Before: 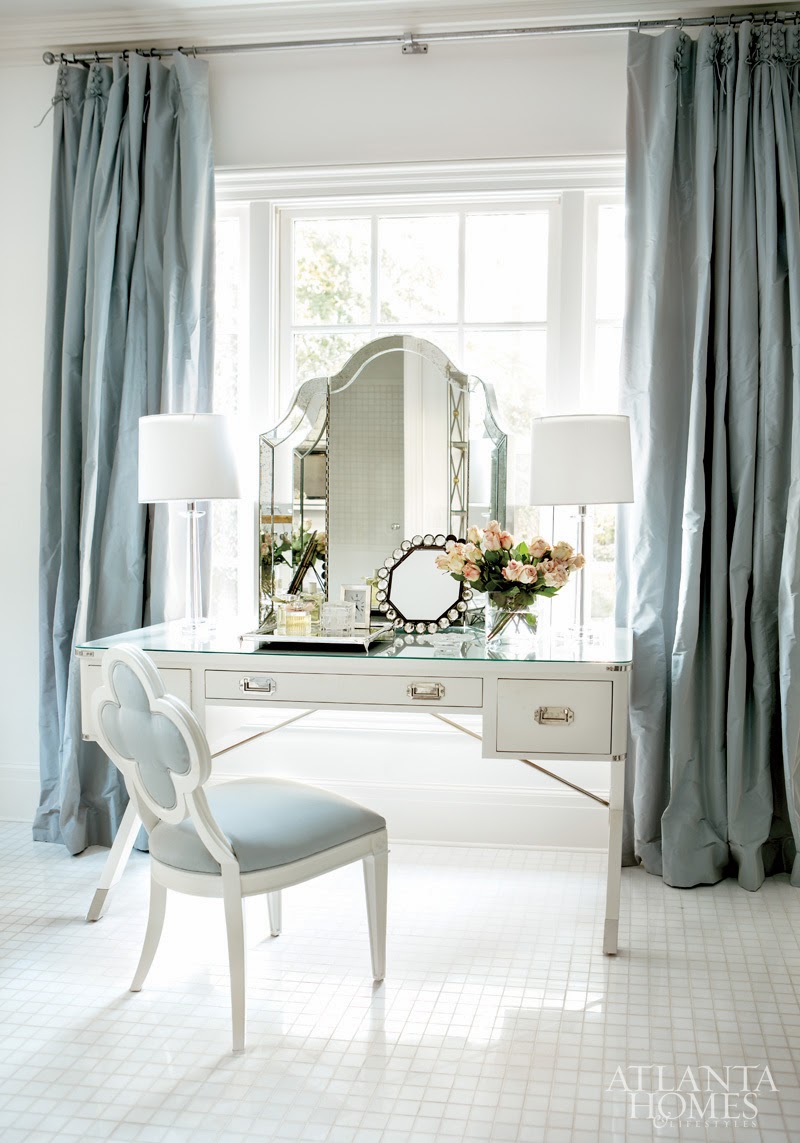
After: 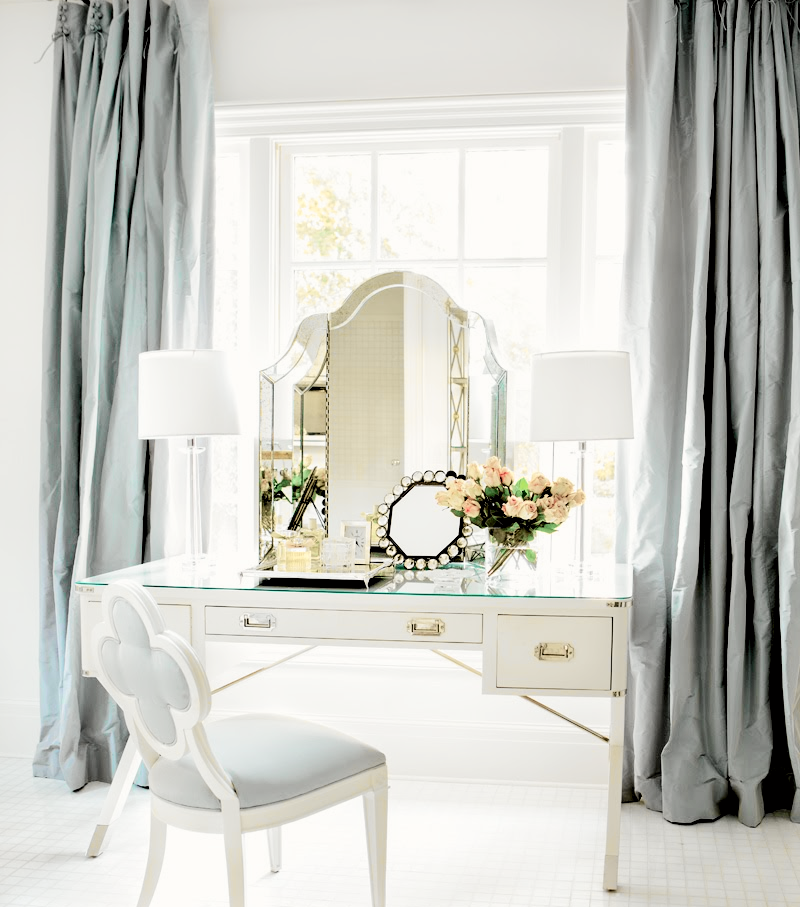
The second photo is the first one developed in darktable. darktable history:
crop and rotate: top 5.667%, bottom 14.937%
rgb levels: levels [[0.013, 0.434, 0.89], [0, 0.5, 1], [0, 0.5, 1]]
tone curve: curves: ch0 [(0.014, 0) (0.13, 0.09) (0.227, 0.211) (0.346, 0.388) (0.499, 0.598) (0.662, 0.76) (0.795, 0.846) (1, 0.969)]; ch1 [(0, 0) (0.366, 0.367) (0.447, 0.417) (0.473, 0.484) (0.504, 0.502) (0.525, 0.518) (0.564, 0.548) (0.639, 0.643) (1, 1)]; ch2 [(0, 0) (0.333, 0.346) (0.375, 0.375) (0.424, 0.43) (0.476, 0.498) (0.496, 0.505) (0.517, 0.515) (0.542, 0.564) (0.583, 0.6) (0.64, 0.622) (0.723, 0.676) (1, 1)], color space Lab, independent channels, preserve colors none
